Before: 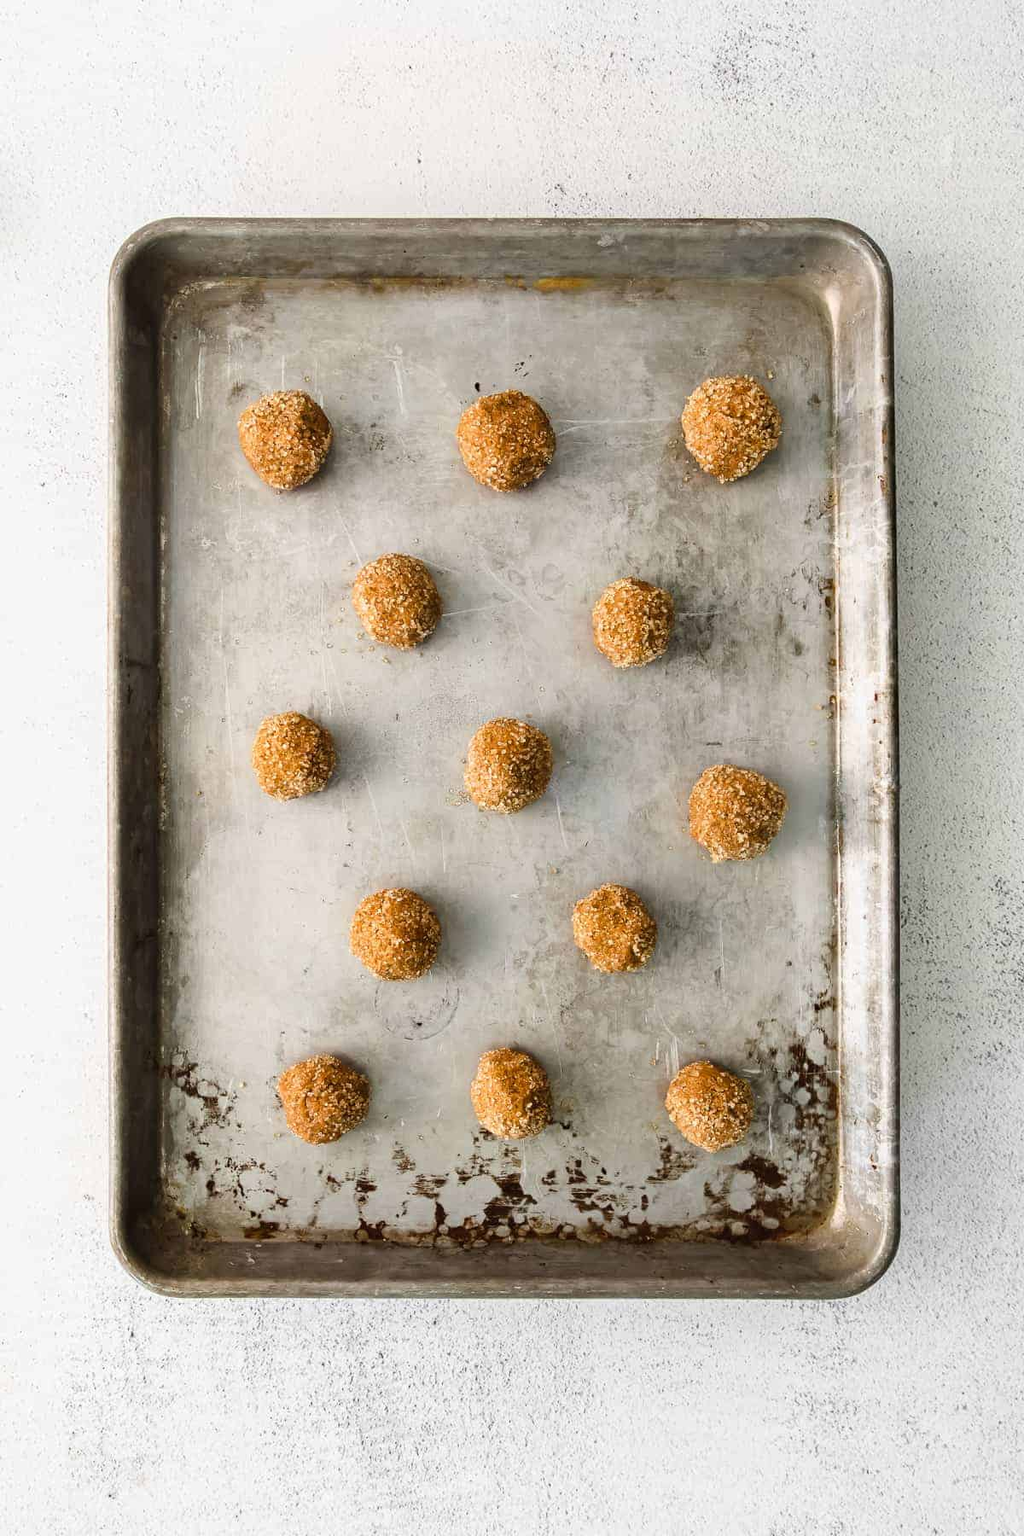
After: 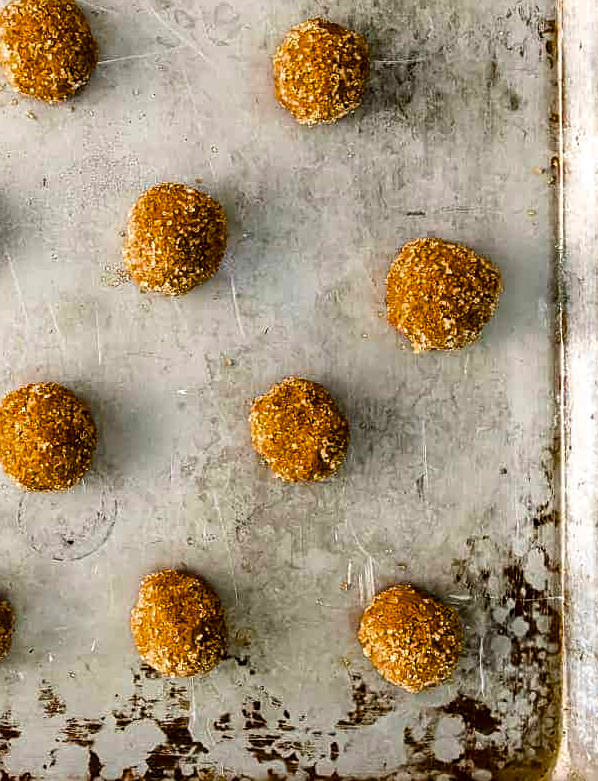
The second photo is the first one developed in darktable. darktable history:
local contrast: detail 130%
sharpen: on, module defaults
crop: left 35.161%, top 36.568%, right 14.954%, bottom 20.039%
color balance rgb: perceptual saturation grading › global saturation 29.911%, saturation formula JzAzBz (2021)
